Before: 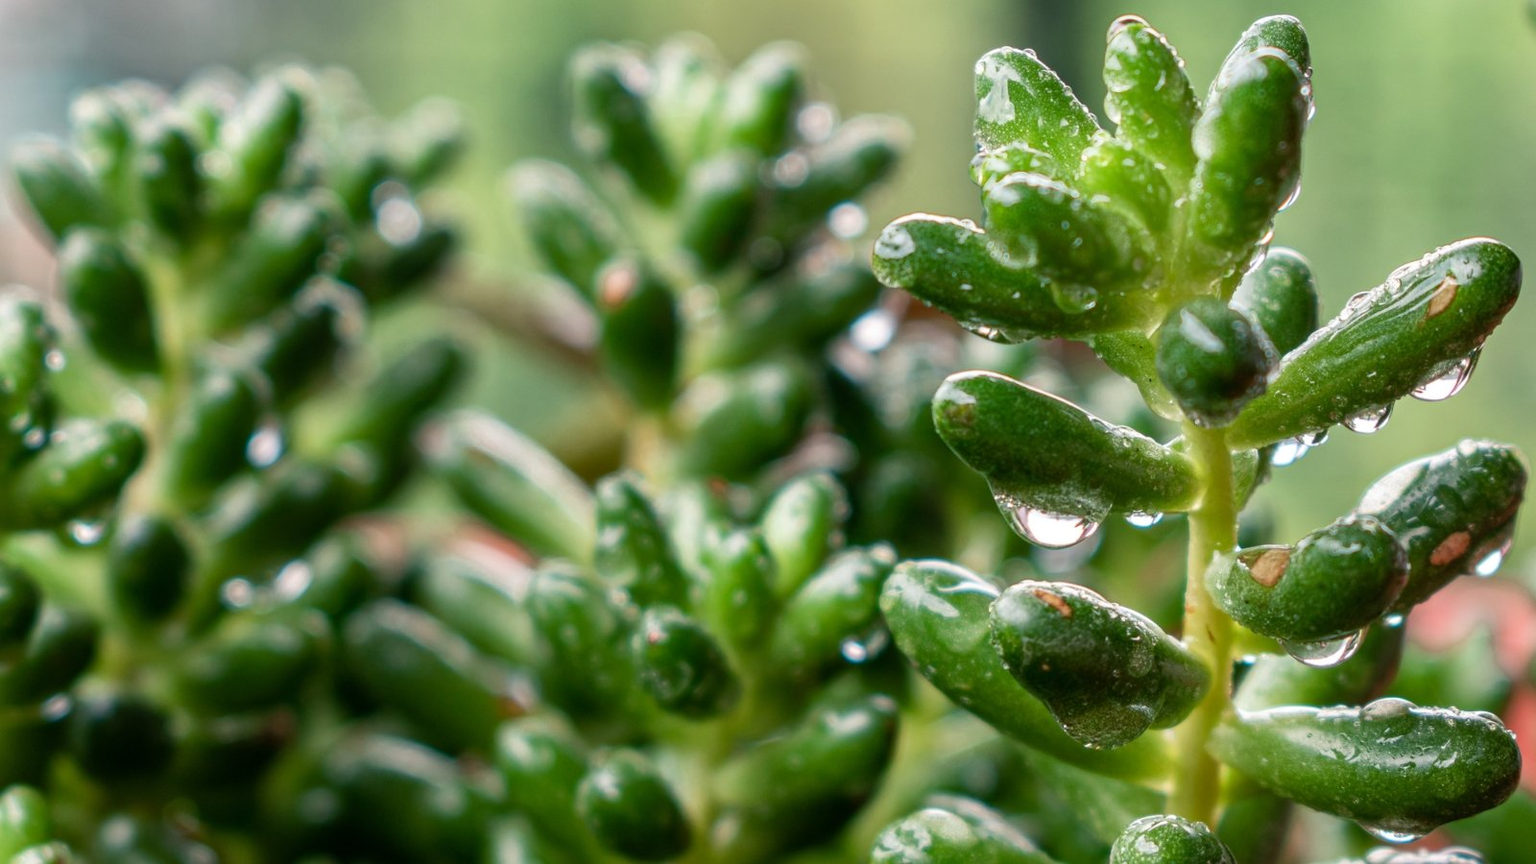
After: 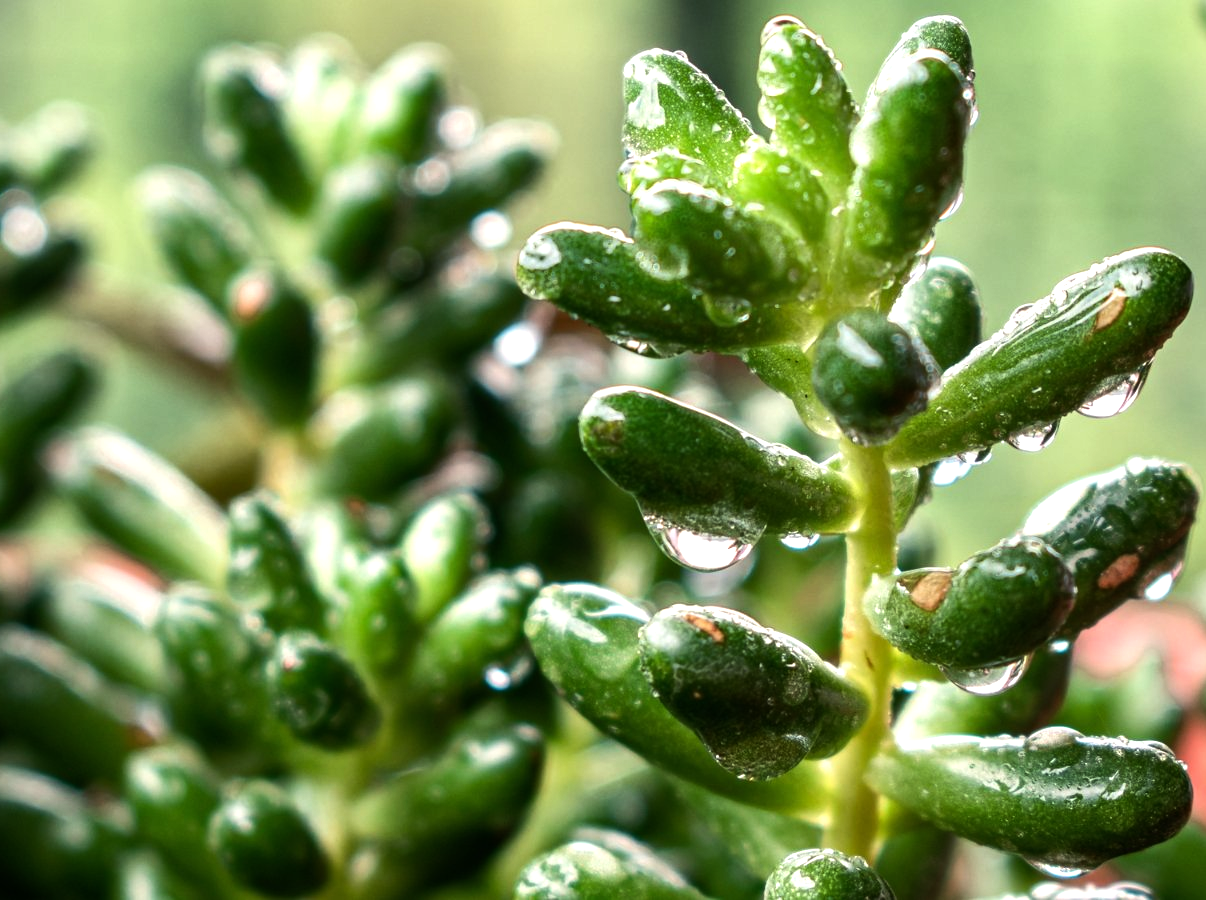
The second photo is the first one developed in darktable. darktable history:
tone equalizer: -8 EV -0.75 EV, -7 EV -0.7 EV, -6 EV -0.6 EV, -5 EV -0.4 EV, -3 EV 0.4 EV, -2 EV 0.6 EV, -1 EV 0.7 EV, +0 EV 0.75 EV, edges refinement/feathering 500, mask exposure compensation -1.57 EV, preserve details no
white balance: red 1.009, blue 0.985
levels: mode automatic
crop and rotate: left 24.6%
